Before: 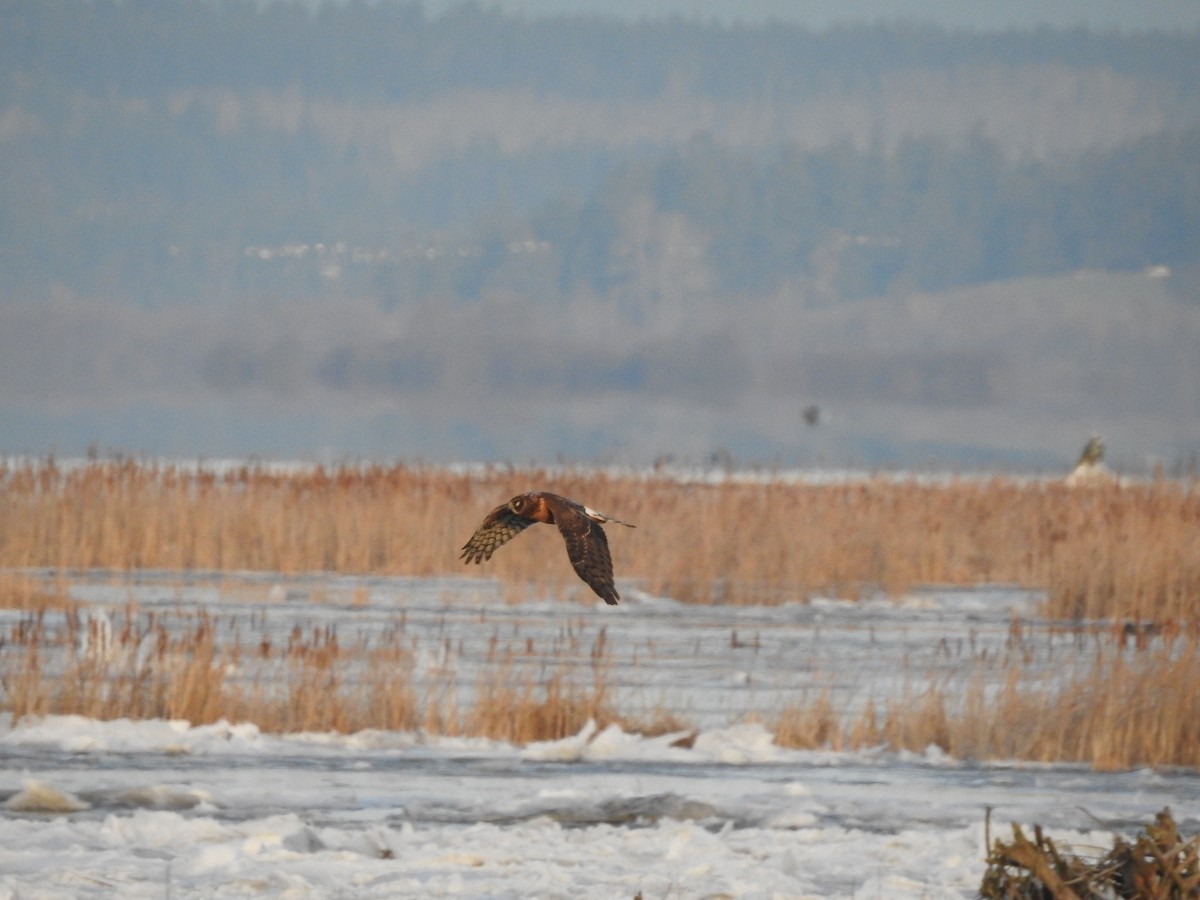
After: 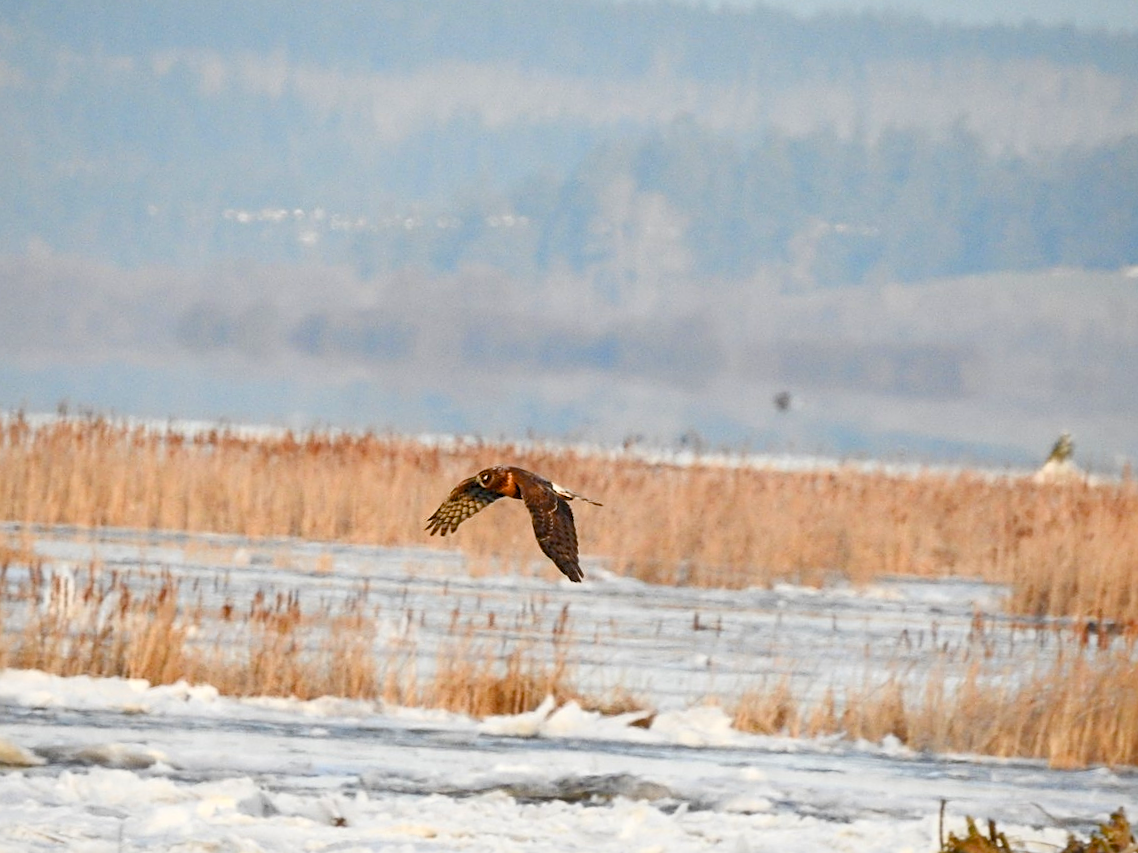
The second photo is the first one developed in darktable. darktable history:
color balance rgb: global offset › luminance -1.034%, perceptual saturation grading › global saturation 20%, perceptual saturation grading › highlights -49.697%, perceptual saturation grading › shadows 25.355%, global vibrance 14.931%
shadows and highlights: shadows -86.67, highlights -36.87, soften with gaussian
sharpen: on, module defaults
exposure: compensate exposure bias true, compensate highlight preservation false
tone equalizer: -8 EV -0.455 EV, -7 EV -0.379 EV, -6 EV -0.366 EV, -5 EV -0.2 EV, -3 EV 0.19 EV, -2 EV 0.31 EV, -1 EV 0.366 EV, +0 EV 0.398 EV
crop and rotate: angle -2.37°
contrast brightness saturation: contrast 0.197, brightness 0.17, saturation 0.218
